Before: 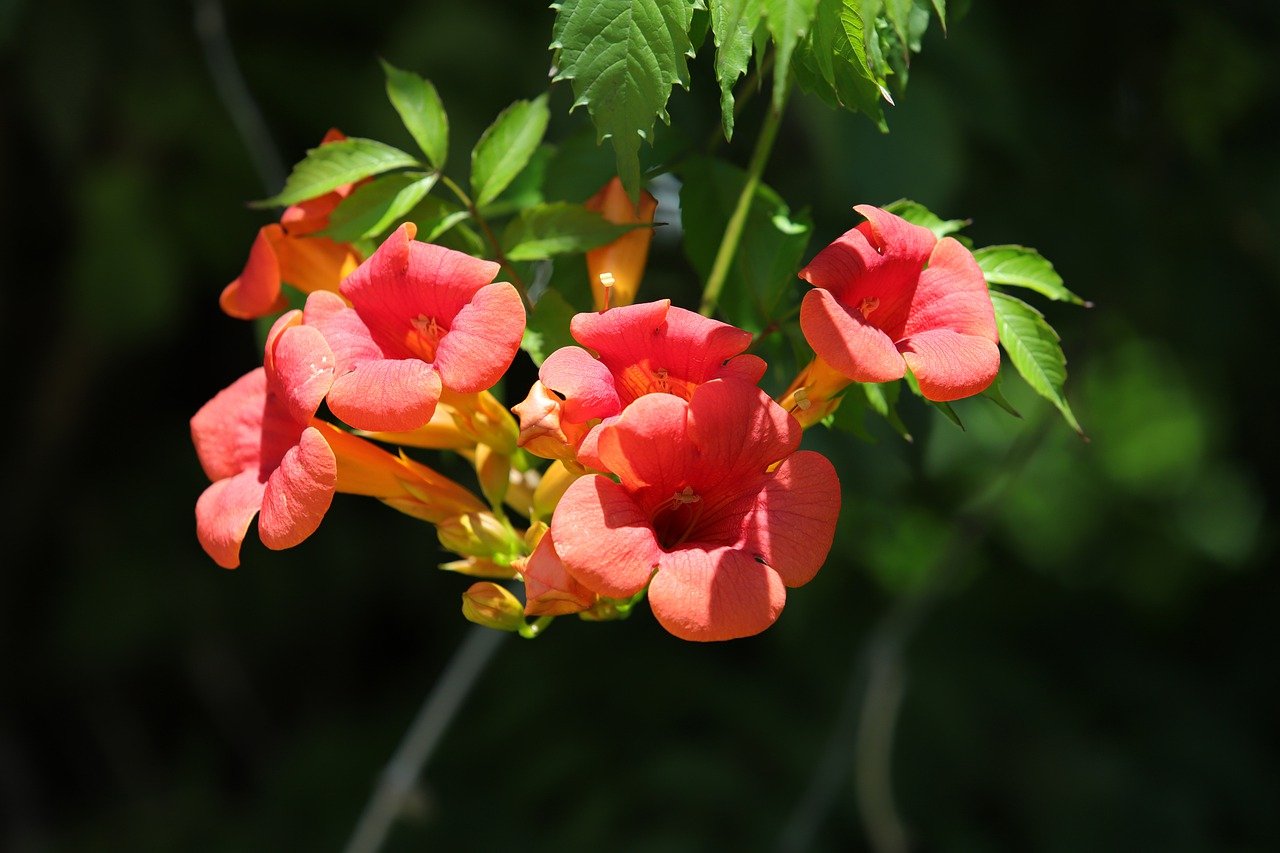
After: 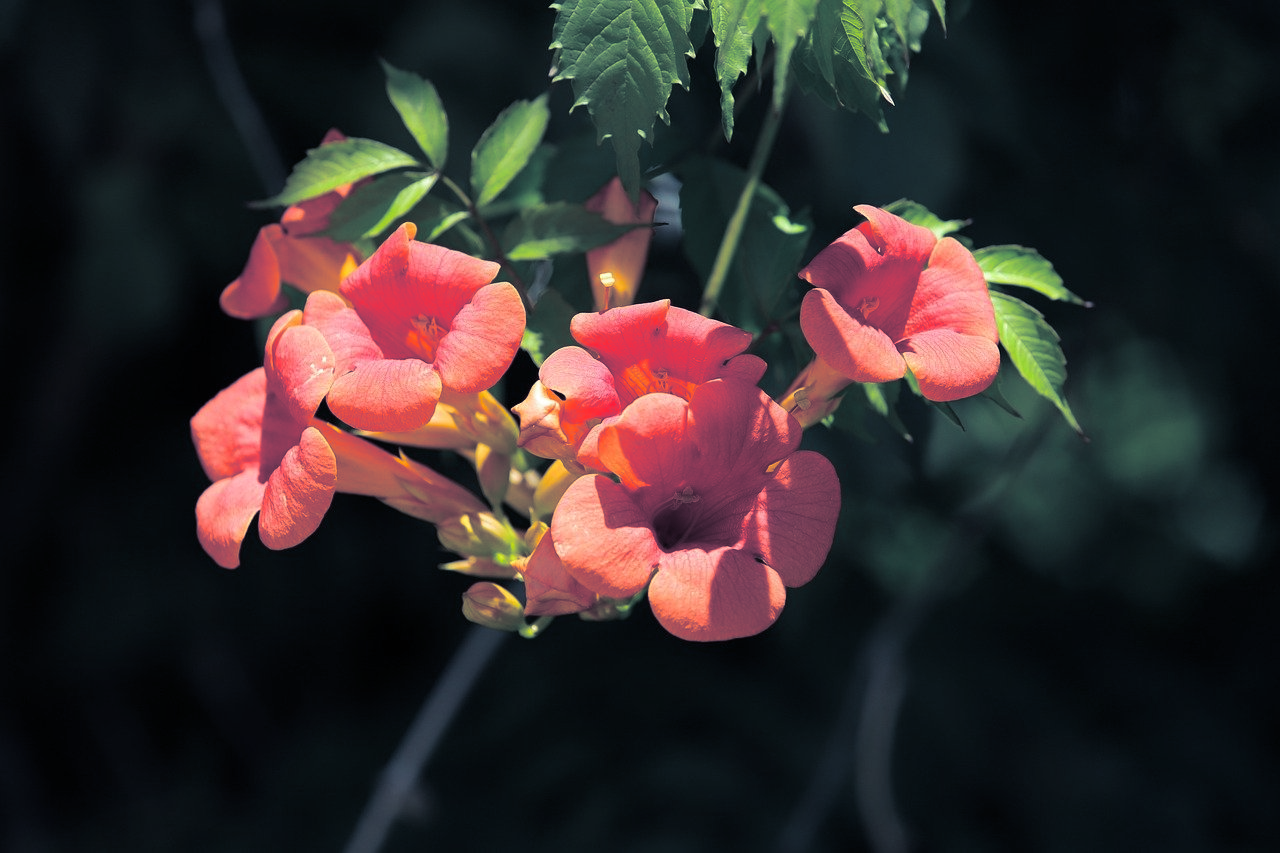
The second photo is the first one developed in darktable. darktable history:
split-toning: shadows › hue 230.4°
tone equalizer: on, module defaults
